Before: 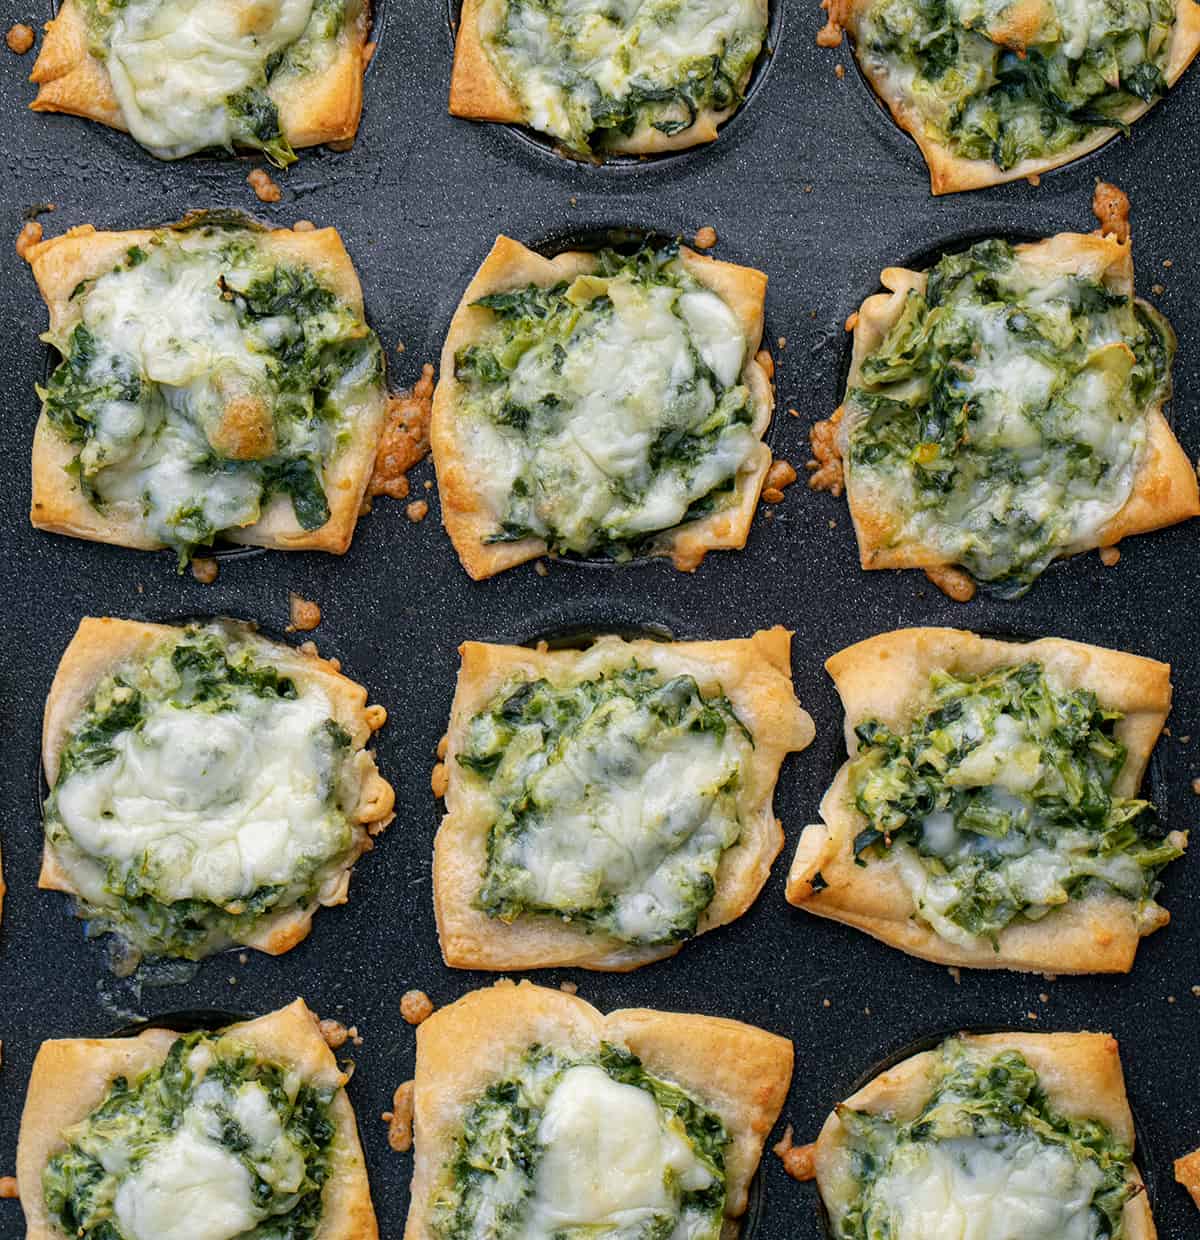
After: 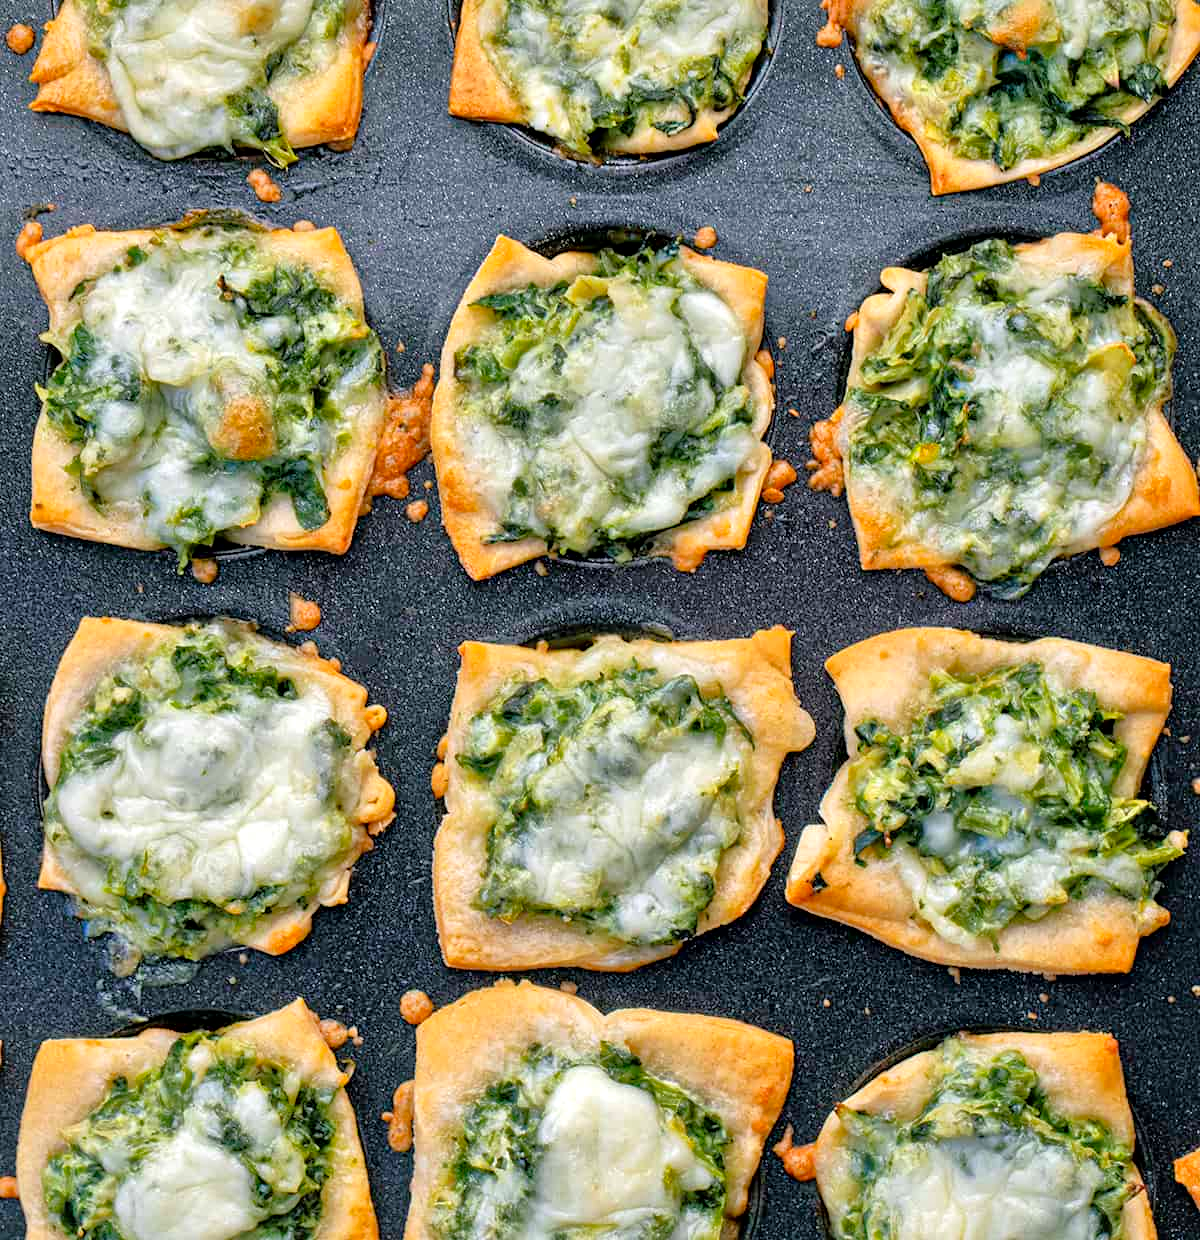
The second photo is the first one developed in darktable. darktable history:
tone equalizer: -7 EV 0.15 EV, -6 EV 0.6 EV, -5 EV 1.15 EV, -4 EV 1.33 EV, -3 EV 1.15 EV, -2 EV 0.6 EV, -1 EV 0.15 EV, mask exposure compensation -0.5 EV
local contrast: mode bilateral grid, contrast 20, coarseness 50, detail 150%, midtone range 0.2
